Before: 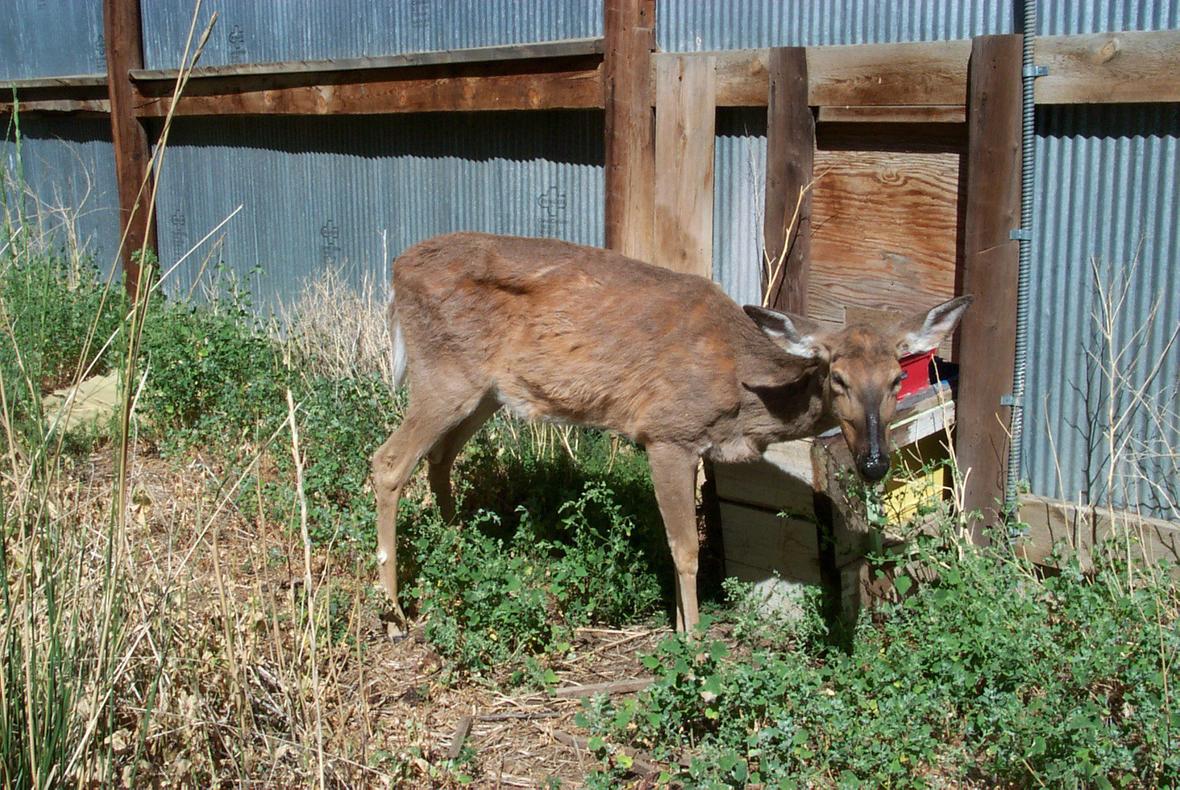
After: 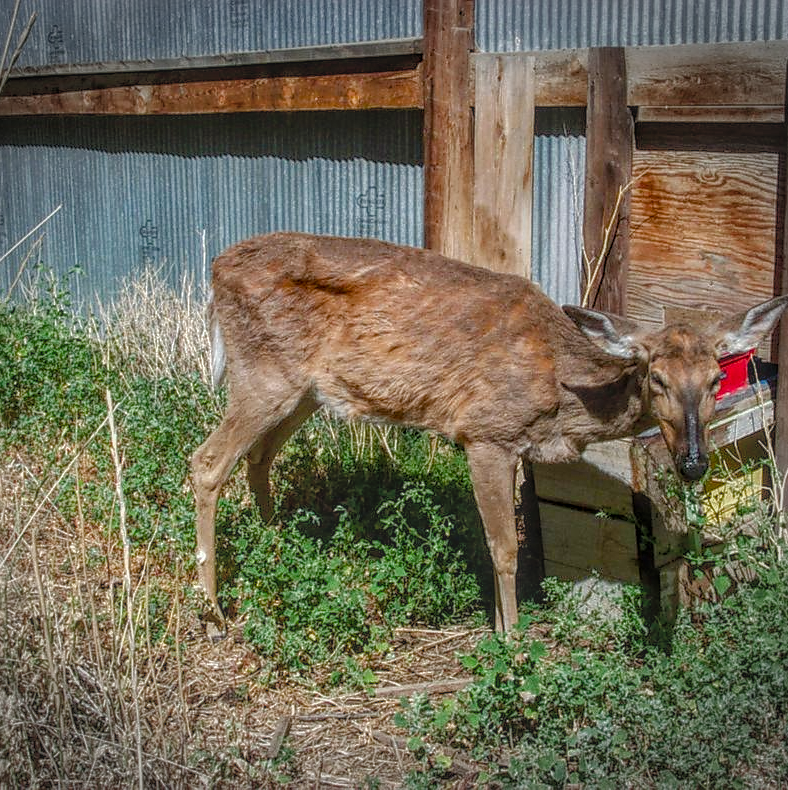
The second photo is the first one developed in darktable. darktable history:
local contrast: highlights 20%, shadows 27%, detail 200%, midtone range 0.2
sharpen: radius 1.814, amount 0.397, threshold 1.711
vignetting: fall-off start 88.68%, fall-off radius 42.99%, width/height ratio 1.153
shadows and highlights: radius 172.61, shadows 27.61, white point adjustment 3.23, highlights -68.85, soften with gaussian
crop: left 15.419%, right 17.76%
exposure: exposure -0.01 EV, compensate highlight preservation false
color balance rgb: shadows fall-off 102.024%, perceptual saturation grading › global saturation 20%, perceptual saturation grading › highlights -25.562%, perceptual saturation grading › shadows 49.556%, mask middle-gray fulcrum 23.077%, global vibrance -24.932%
